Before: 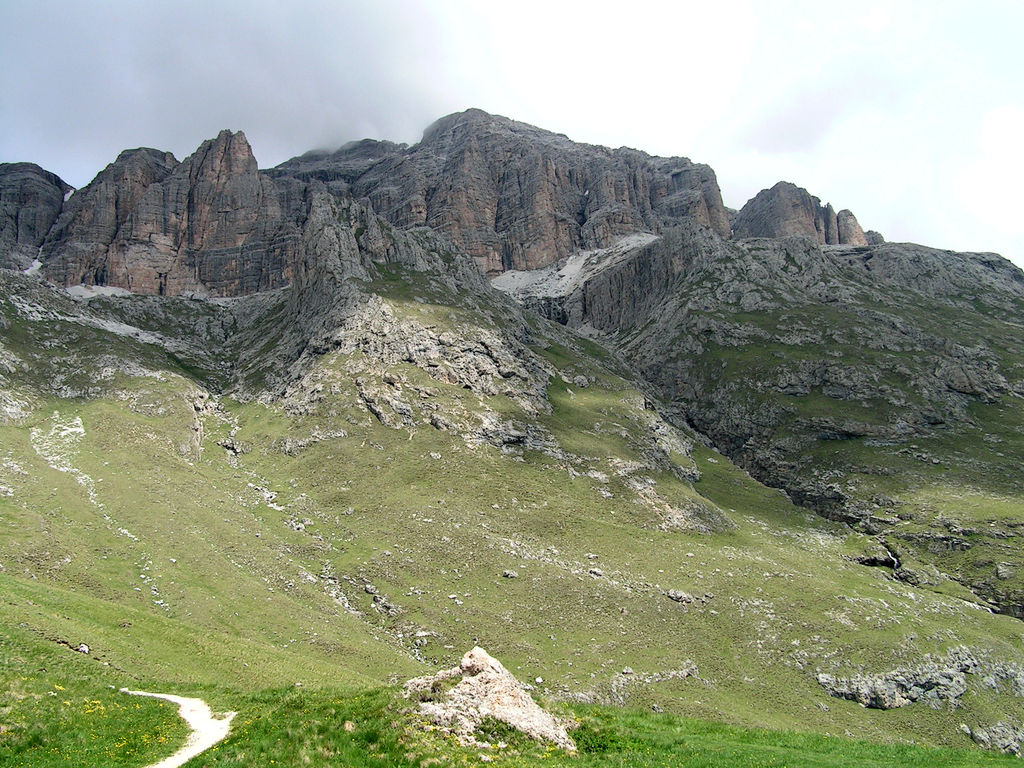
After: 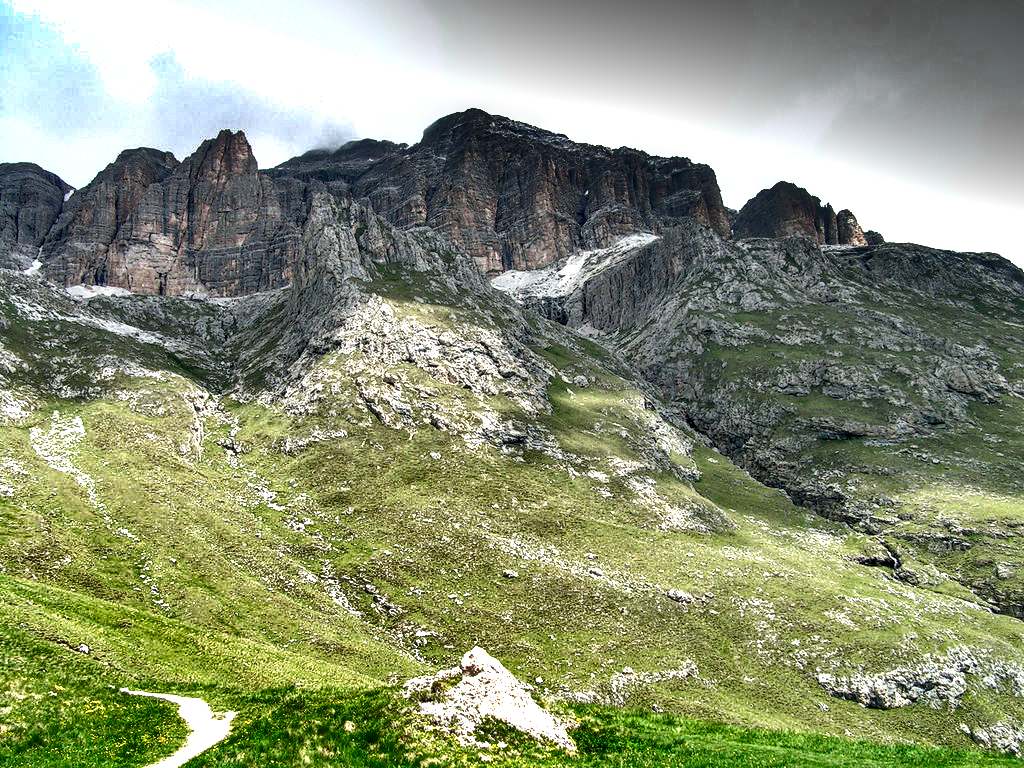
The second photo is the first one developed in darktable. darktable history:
shadows and highlights: shadows 20.91, highlights -82.73, soften with gaussian
exposure: black level correction 0, exposure 0.9 EV, compensate exposure bias true, compensate highlight preservation false
local contrast: detail 150%
